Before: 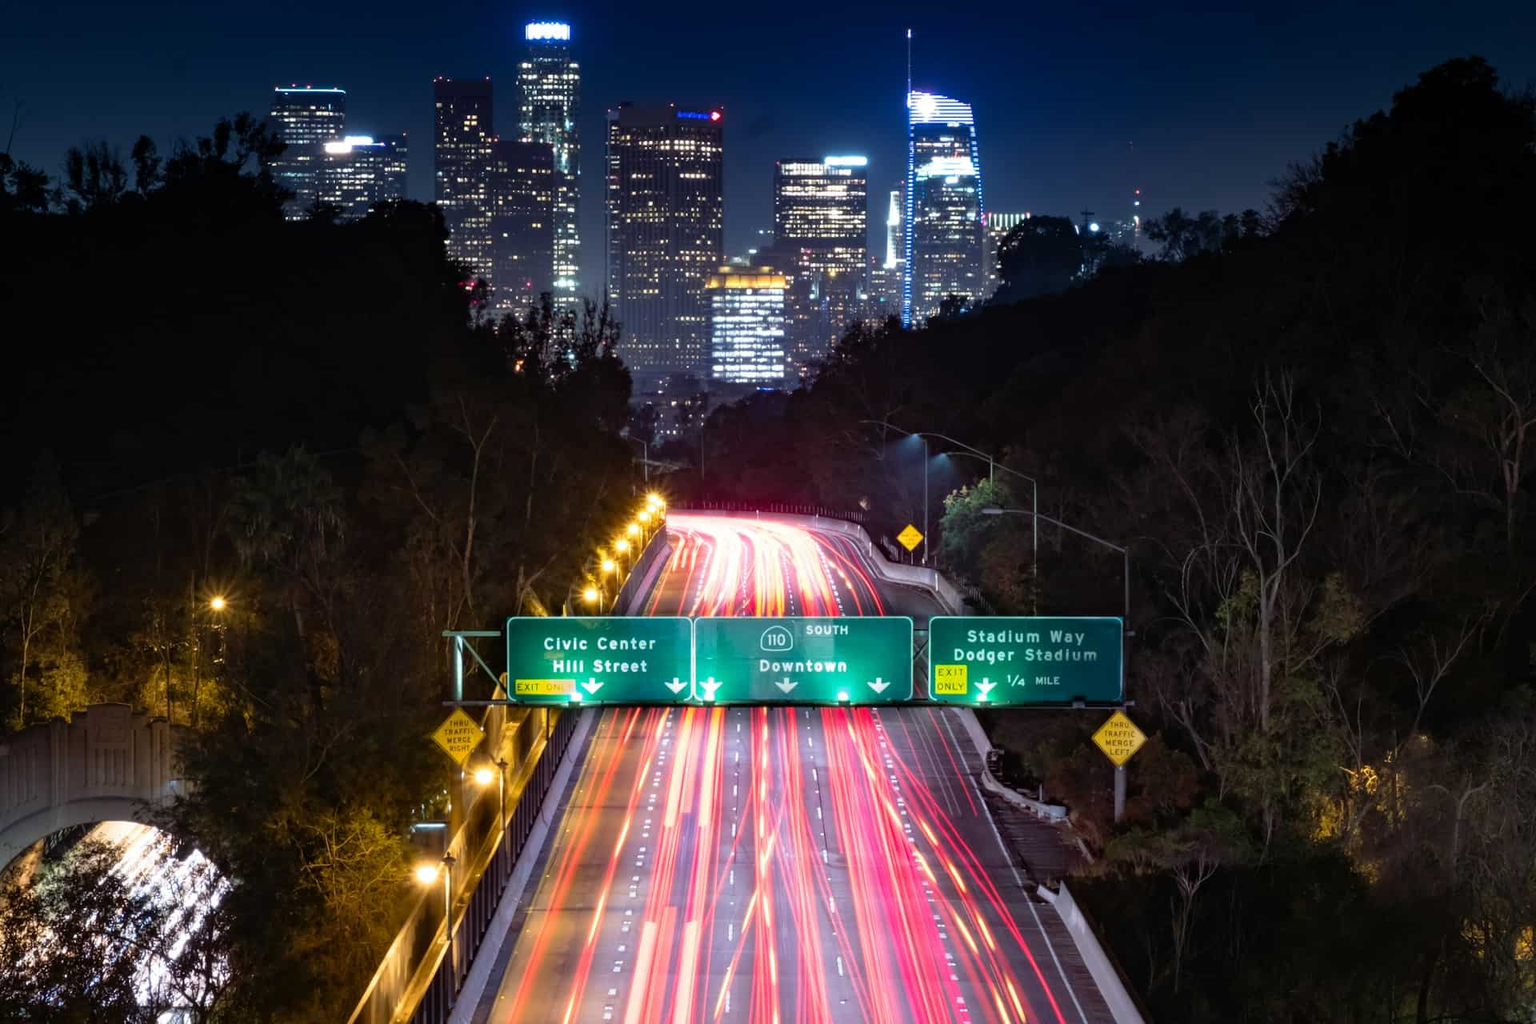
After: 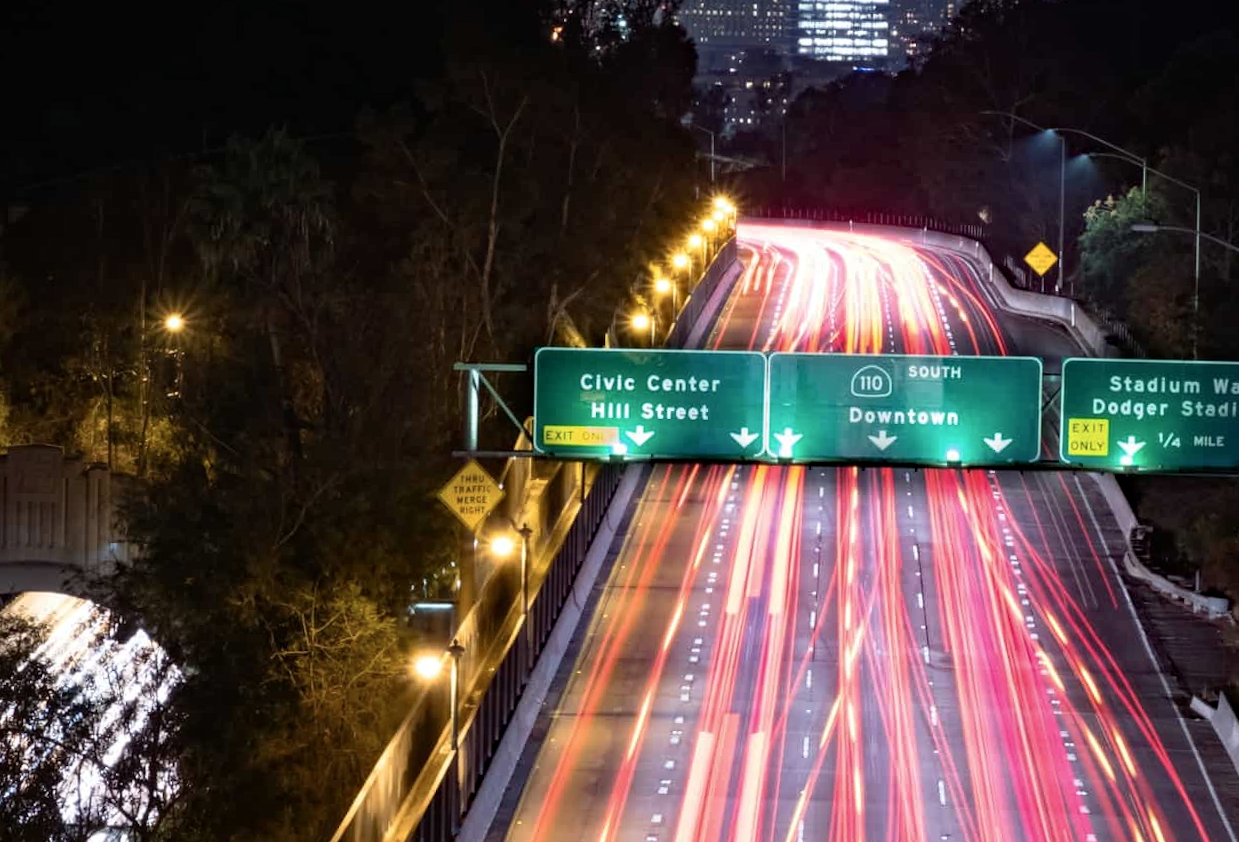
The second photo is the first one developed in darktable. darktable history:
crop and rotate: angle -1.21°, left 3.604%, top 32.091%, right 29.819%
contrast brightness saturation: contrast 0.107, saturation -0.159
haze removal: compatibility mode true, adaptive false
